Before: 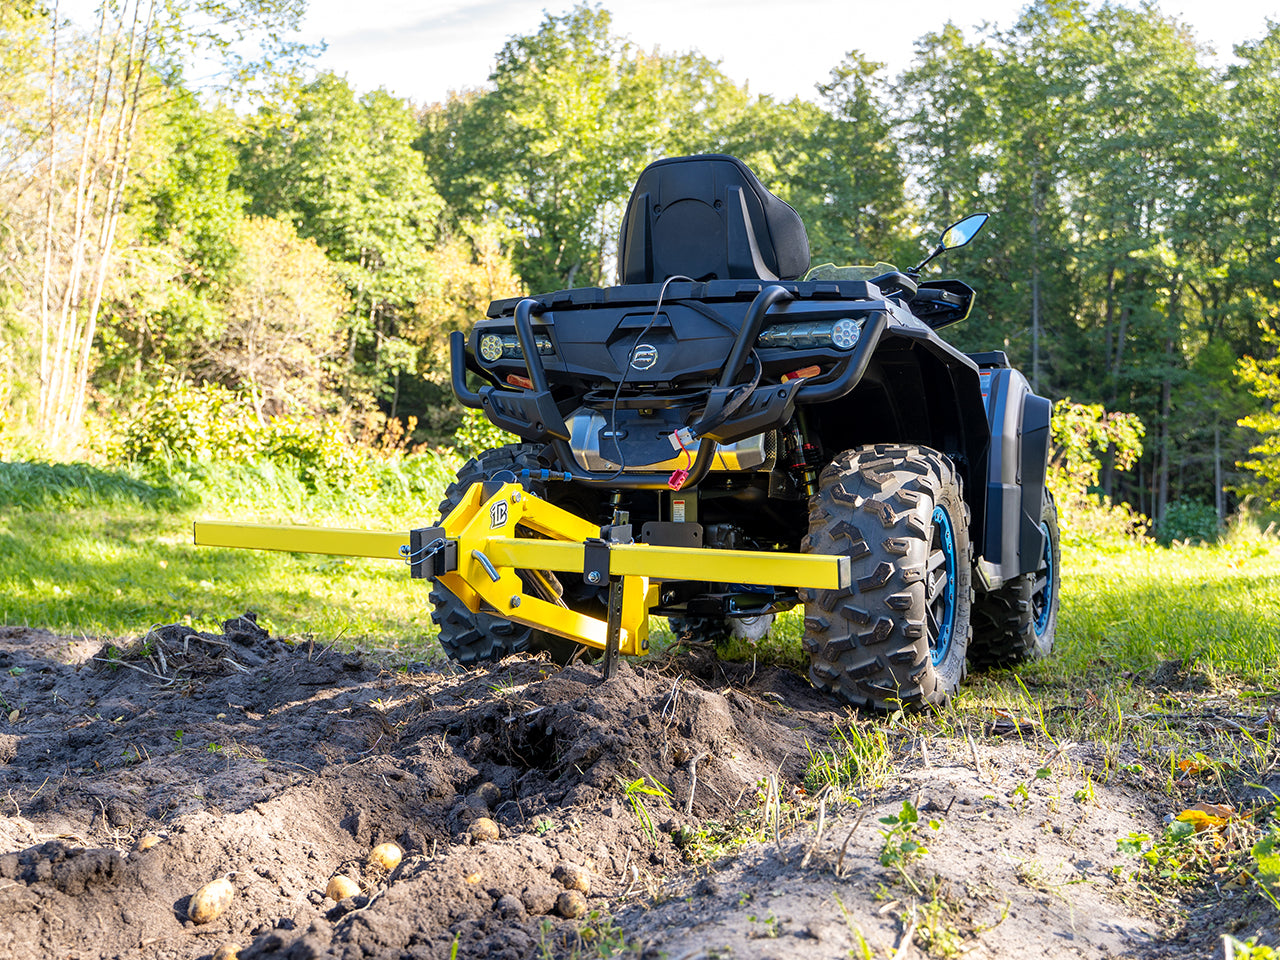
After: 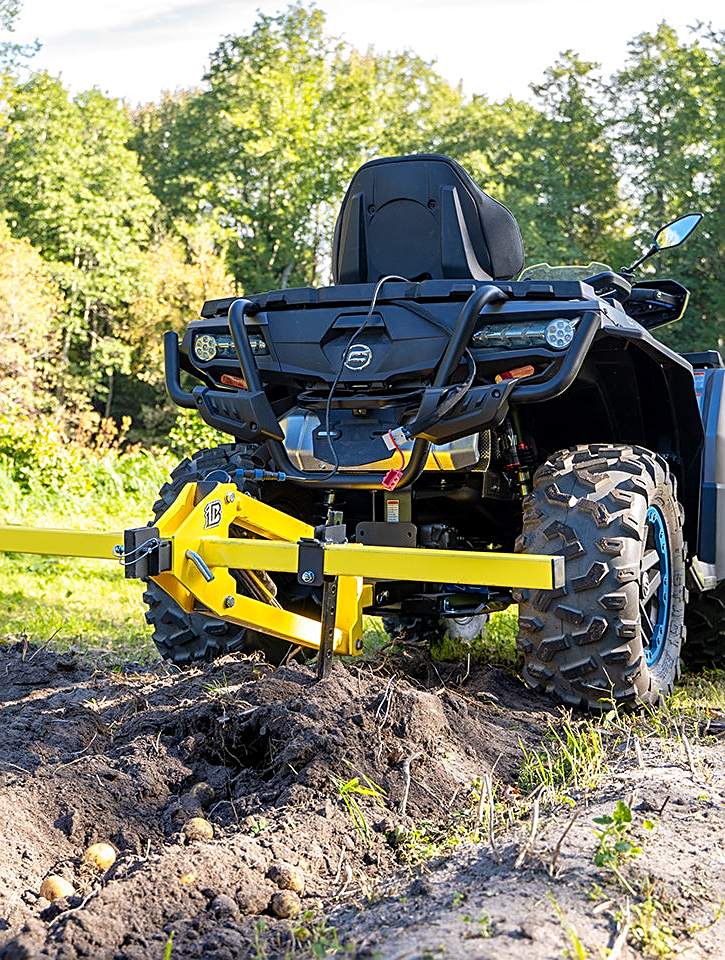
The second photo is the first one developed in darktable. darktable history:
crop and rotate: left 22.354%, right 20.991%
sharpen: on, module defaults
exposure: compensate highlight preservation false
